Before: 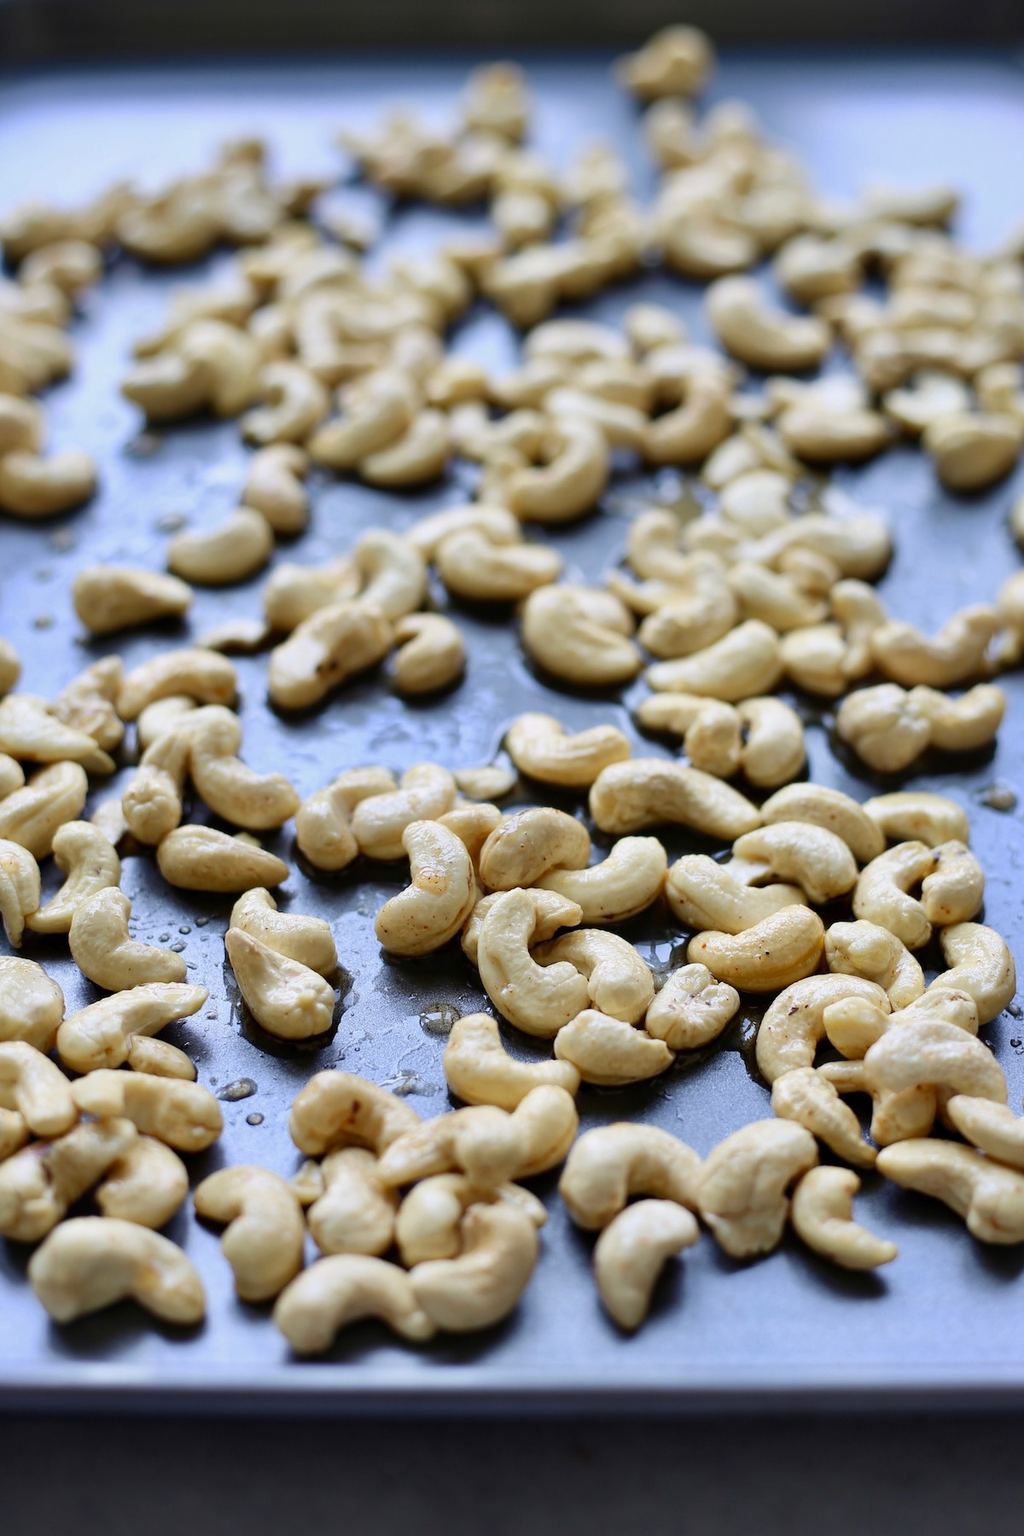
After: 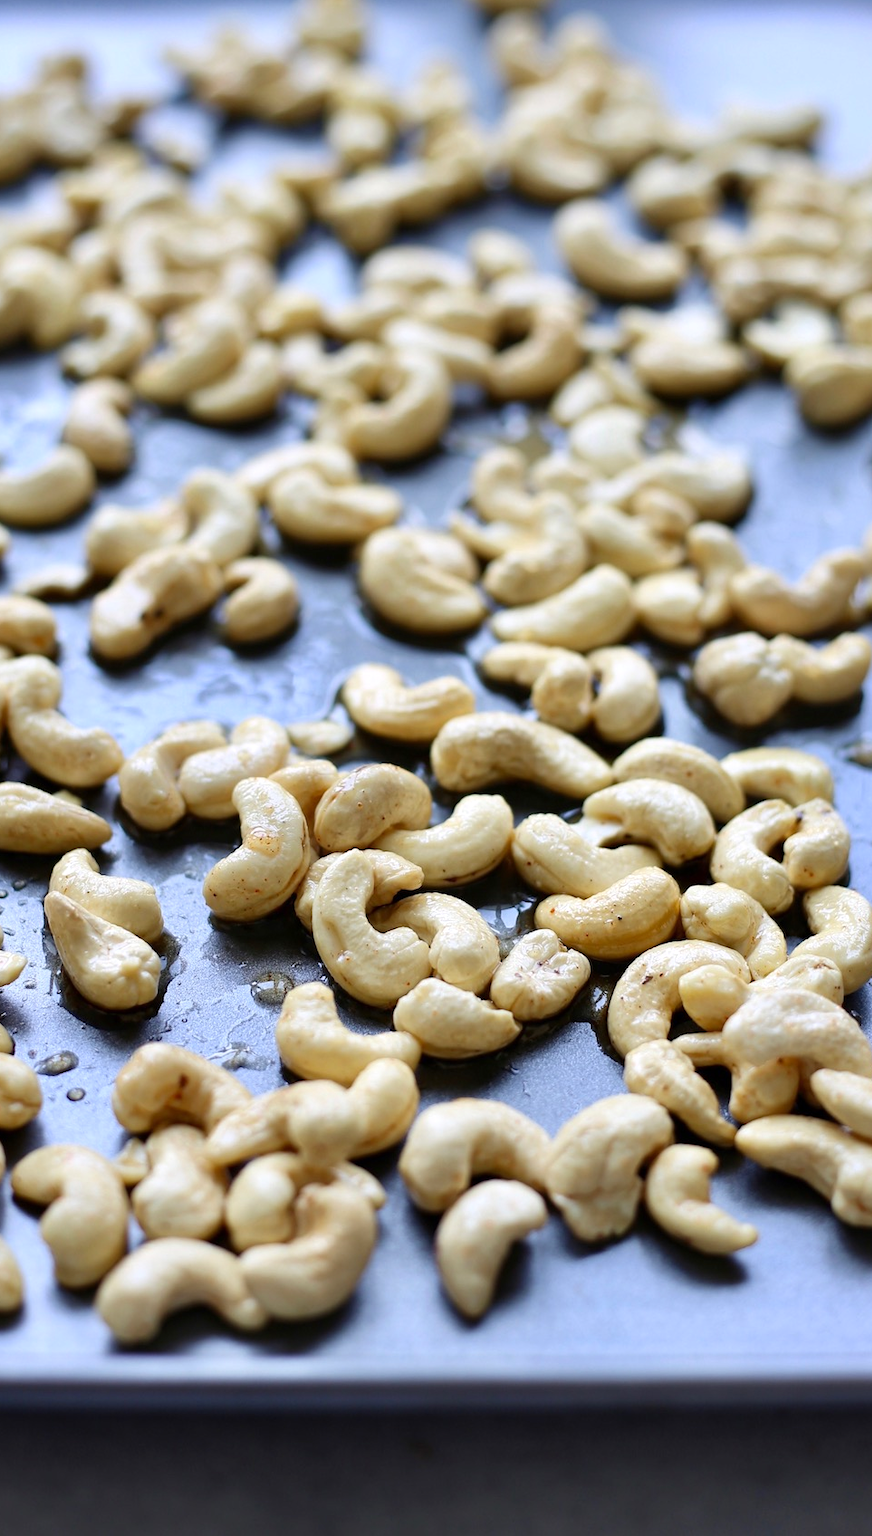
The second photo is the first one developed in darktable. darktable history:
crop and rotate: left 17.959%, top 5.771%, right 1.742%
exposure: exposure 0.217 EV, compensate highlight preservation false
